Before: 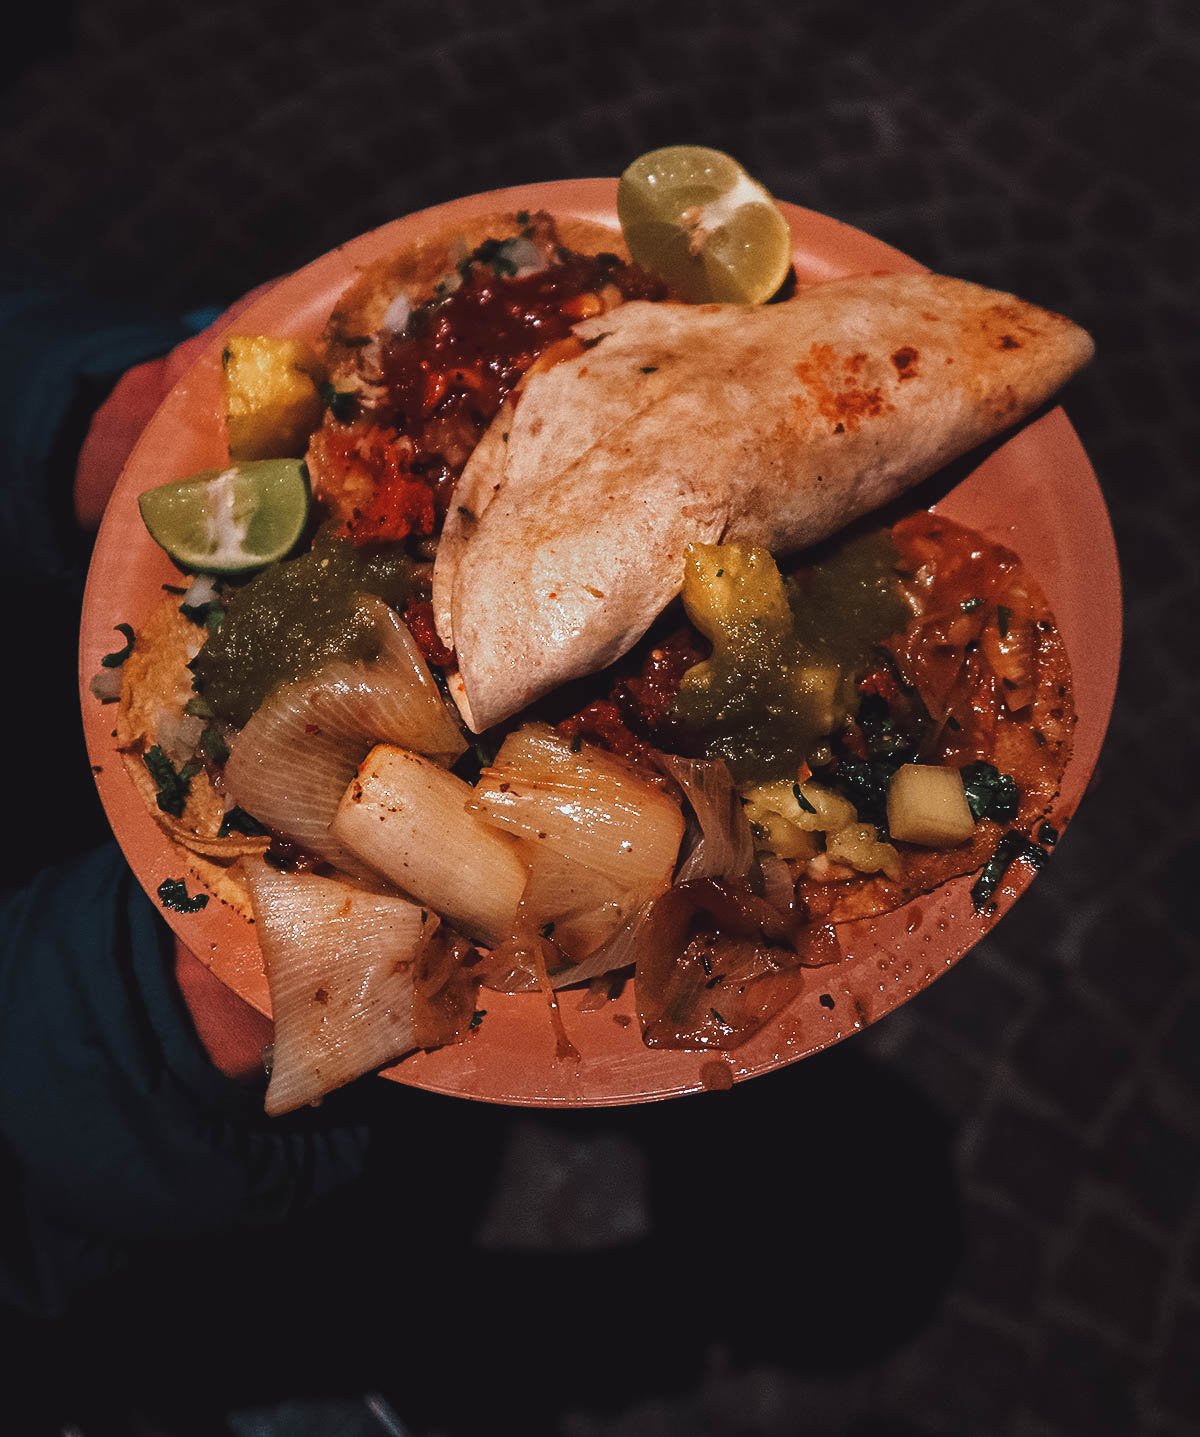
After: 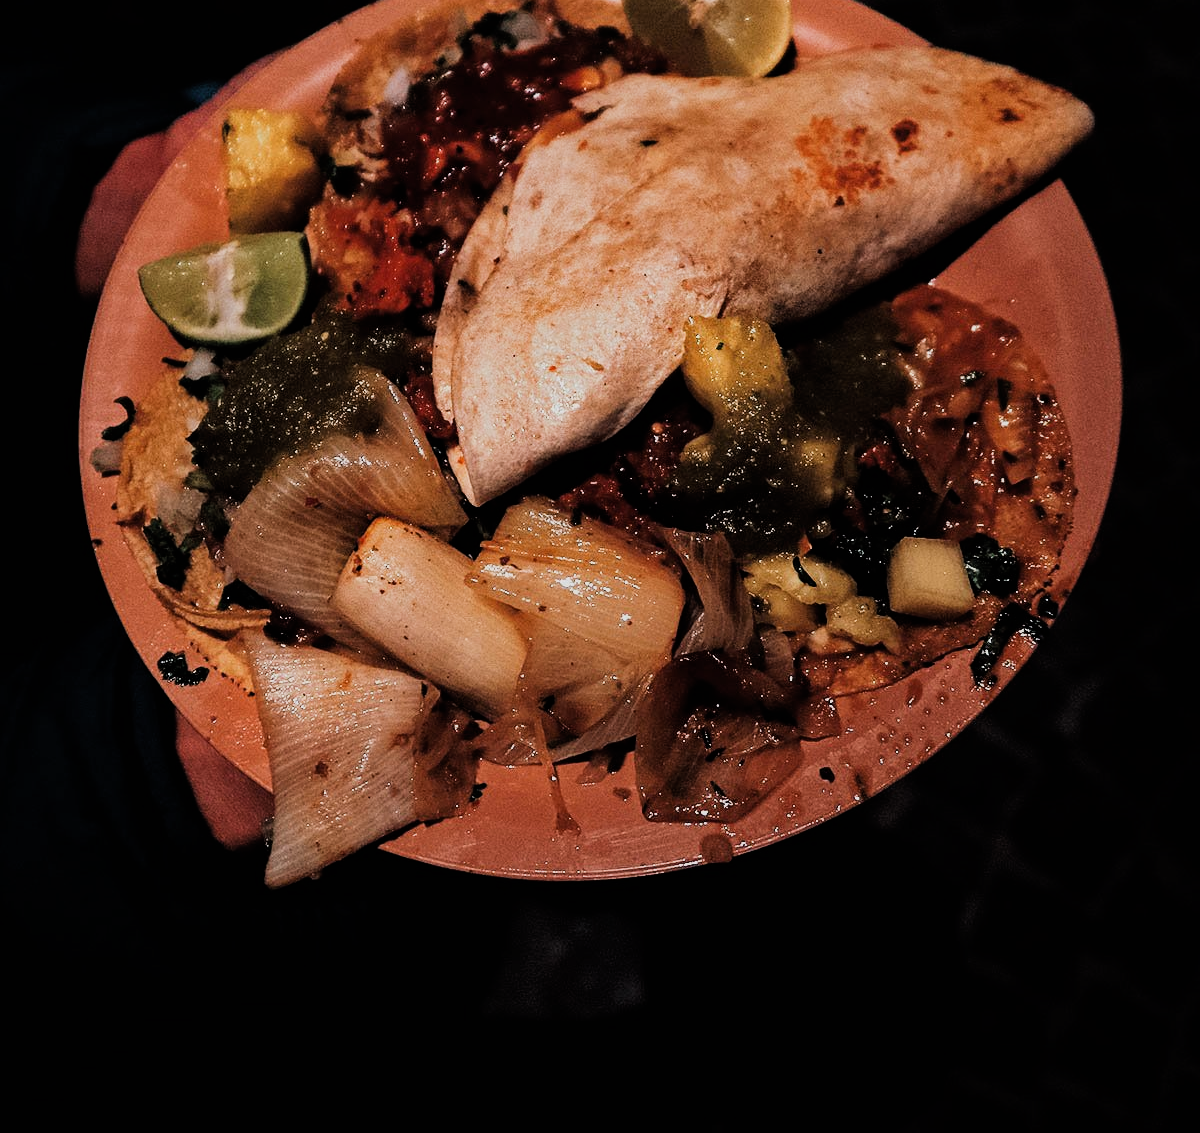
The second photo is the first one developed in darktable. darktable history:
filmic rgb: black relative exposure -5.08 EV, white relative exposure 3.98 EV, hardness 2.89, contrast 1.298, highlights saturation mix -30.11%
tone equalizer: -8 EV 0.069 EV
crop and rotate: top 15.803%, bottom 5.338%
